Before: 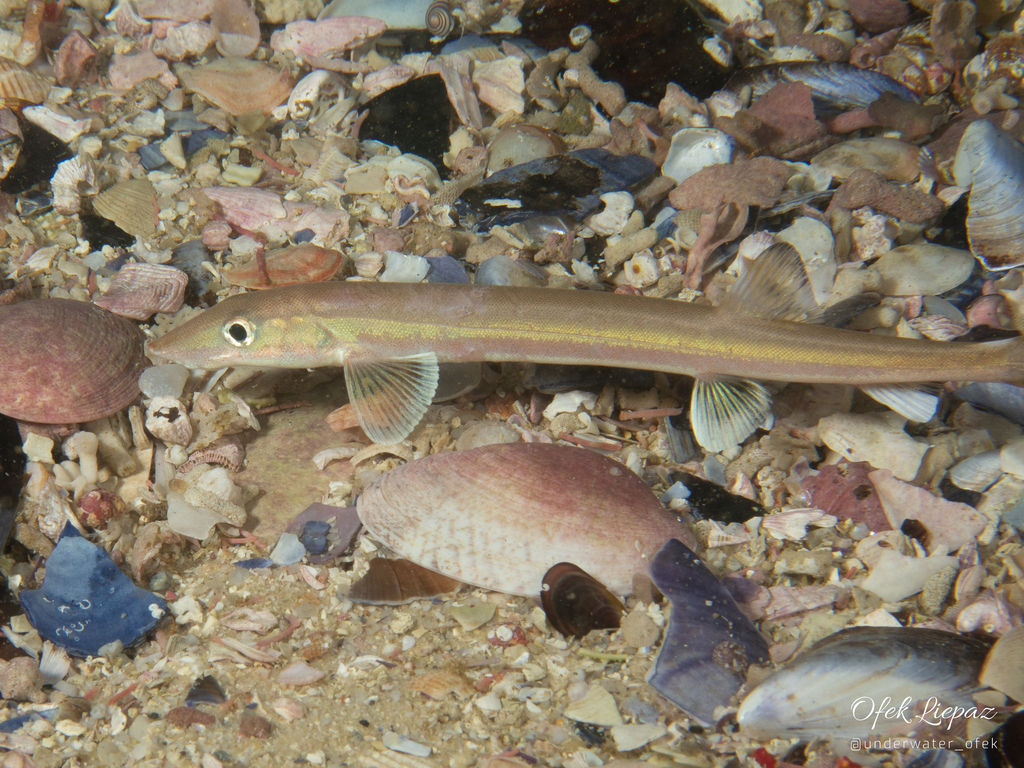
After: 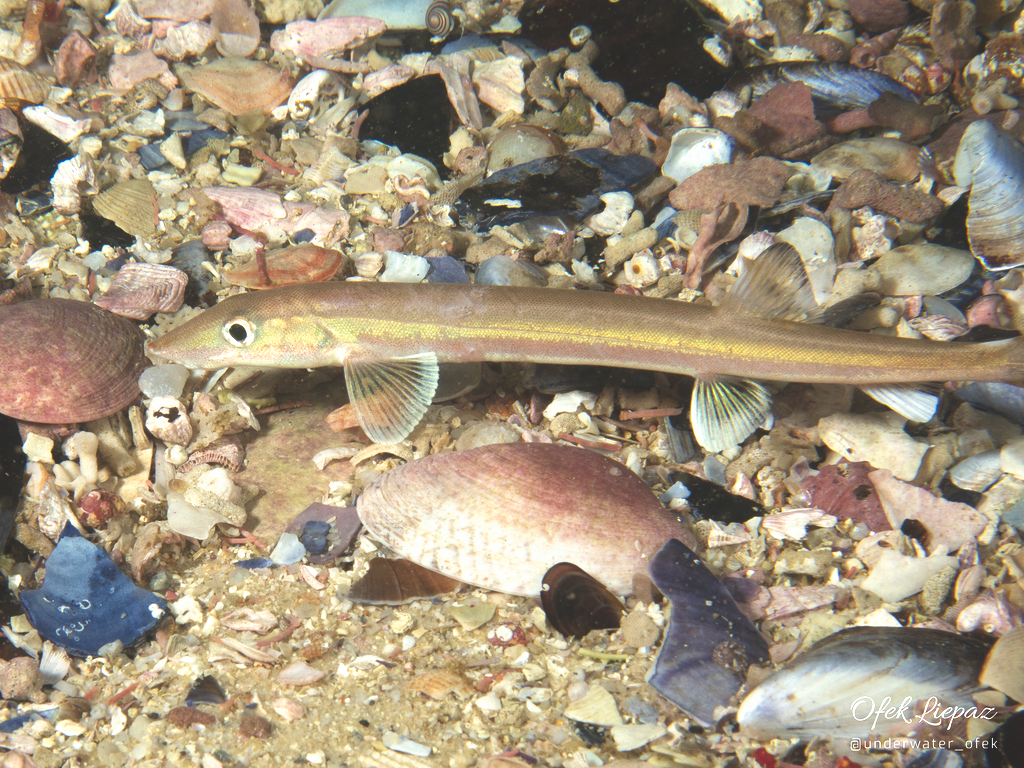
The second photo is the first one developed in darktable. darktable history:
exposure: black level correction -0.062, exposure -0.05 EV, compensate highlight preservation false
filmic rgb: black relative exposure -8.2 EV, white relative exposure 2.2 EV, threshold 3 EV, hardness 7.11, latitude 85.74%, contrast 1.696, highlights saturation mix -4%, shadows ↔ highlights balance -2.69%, preserve chrominance no, color science v5 (2021), contrast in shadows safe, contrast in highlights safe, enable highlight reconstruction true
